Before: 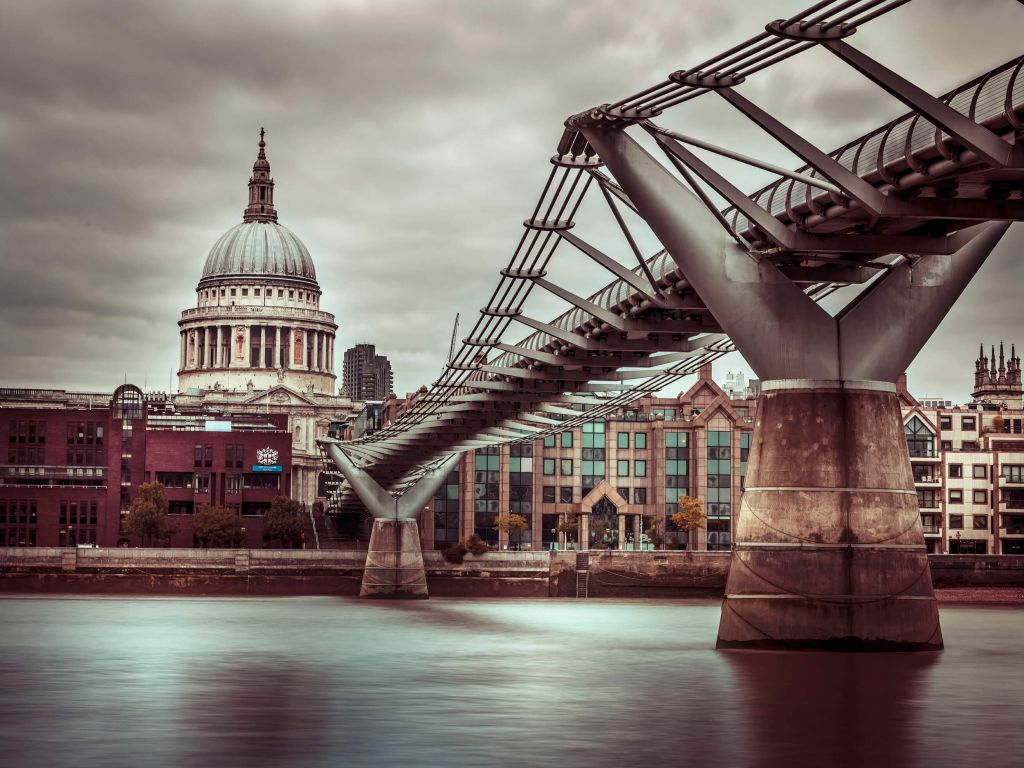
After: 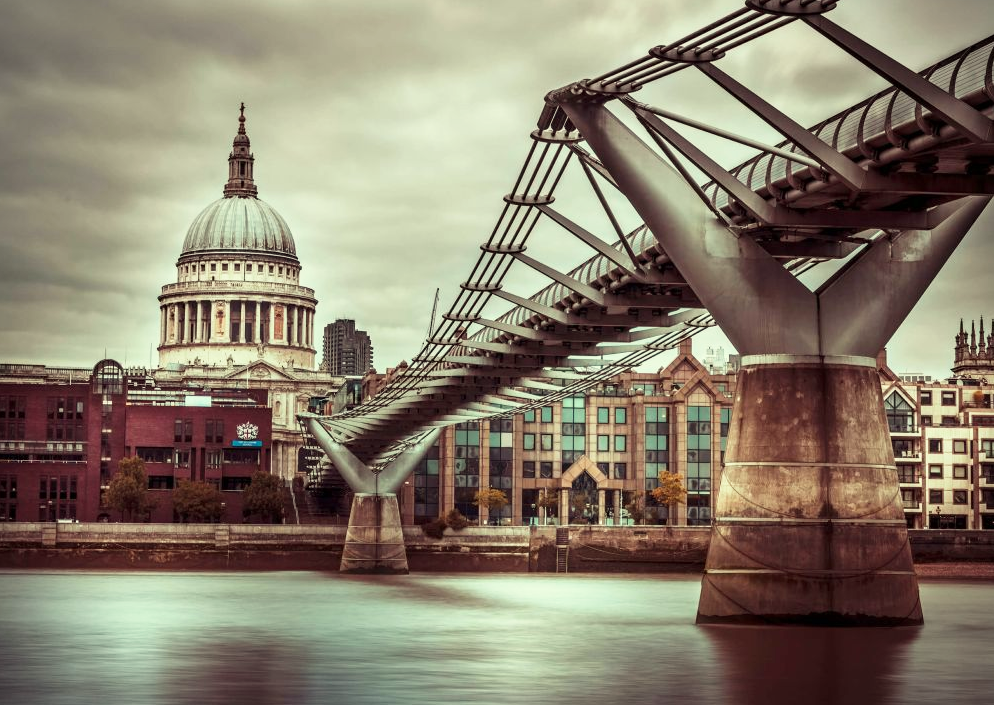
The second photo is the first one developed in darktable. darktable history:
vignetting: fall-off start 97.23%, brightness -0.47, width/height ratio 1.183
crop: left 2.021%, top 3.322%, right 0.86%, bottom 4.878%
color correction: highlights a* -5.64, highlights b* 10.72
base curve: curves: ch0 [(0, 0) (0.666, 0.806) (1, 1)], preserve colors none
